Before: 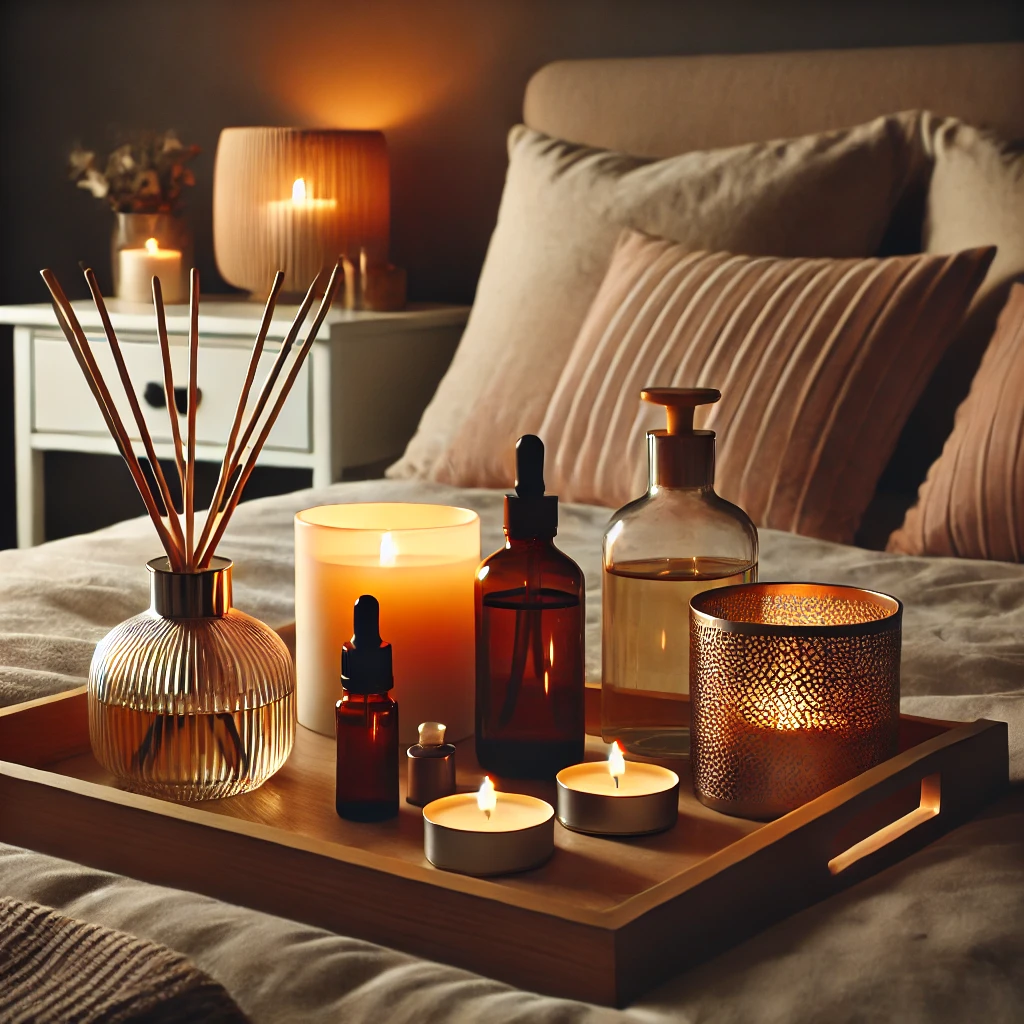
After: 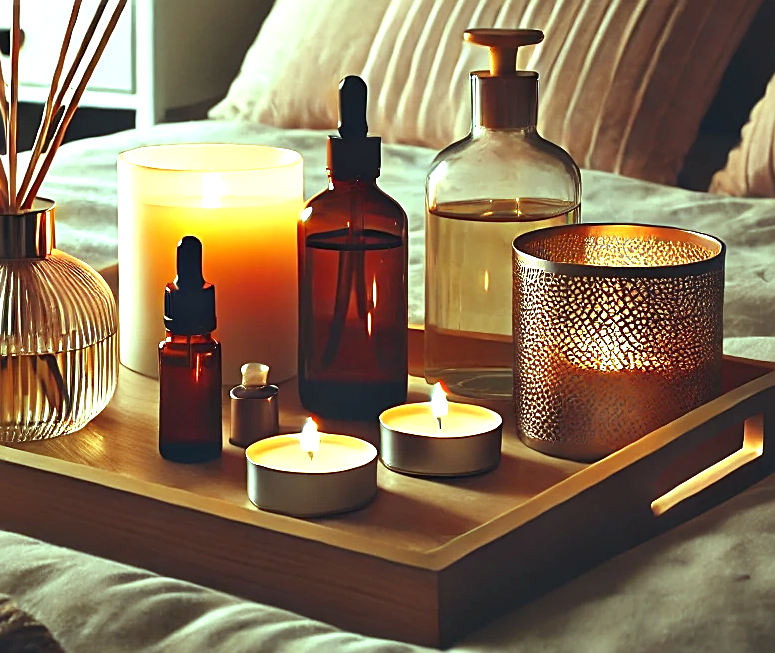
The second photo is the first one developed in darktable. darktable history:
exposure: black level correction 0, exposure 0.9 EV, compensate highlight preservation false
sharpen: on, module defaults
crop and rotate: left 17.299%, top 35.115%, right 7.015%, bottom 1.024%
color balance: mode lift, gamma, gain (sRGB), lift [0.997, 0.979, 1.021, 1.011], gamma [1, 1.084, 0.916, 0.998], gain [1, 0.87, 1.13, 1.101], contrast 4.55%, contrast fulcrum 38.24%, output saturation 104.09%
